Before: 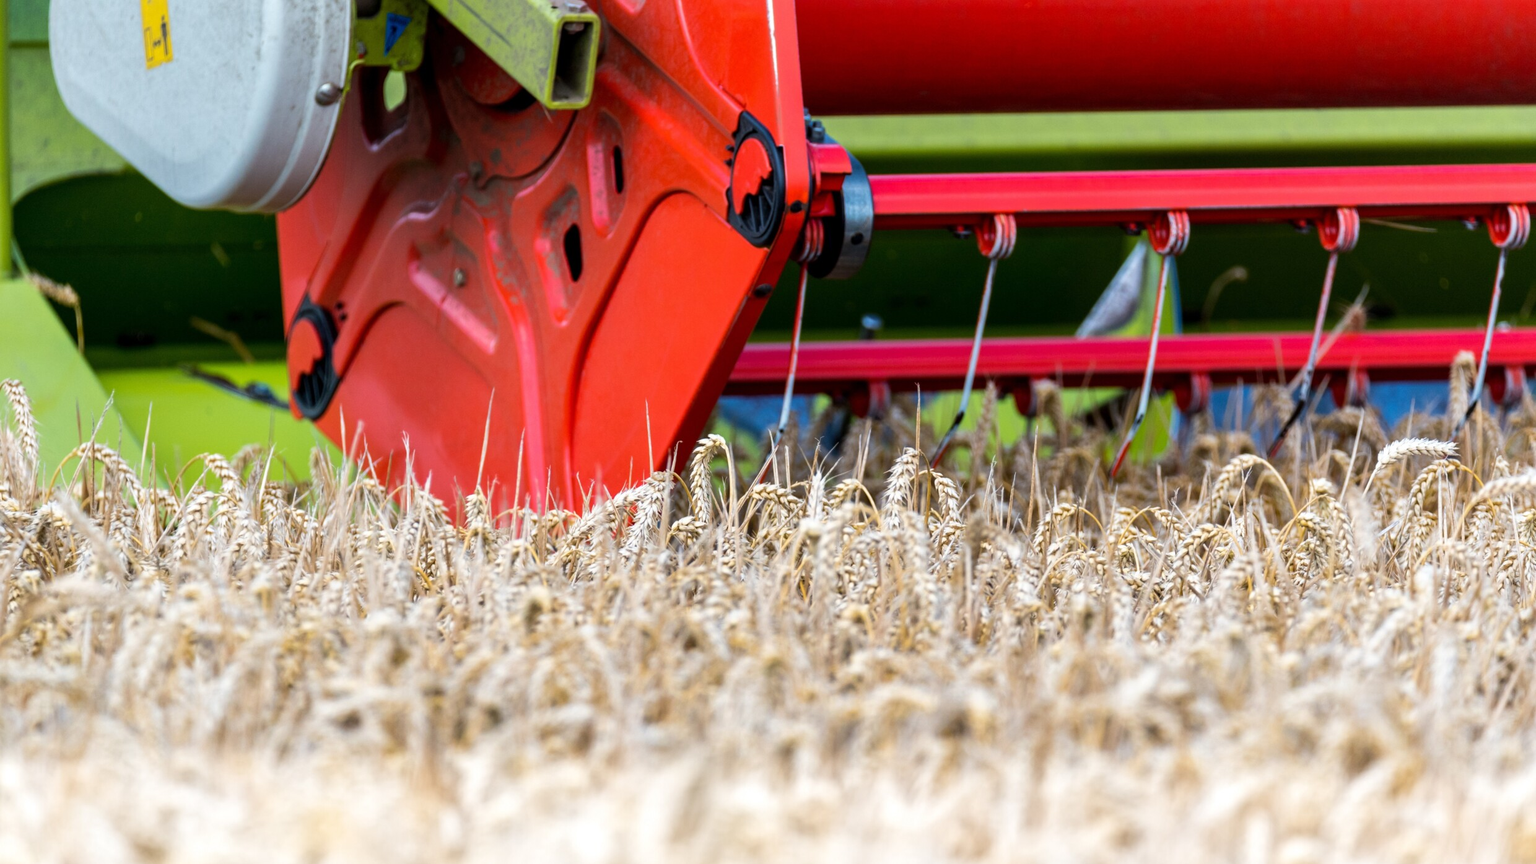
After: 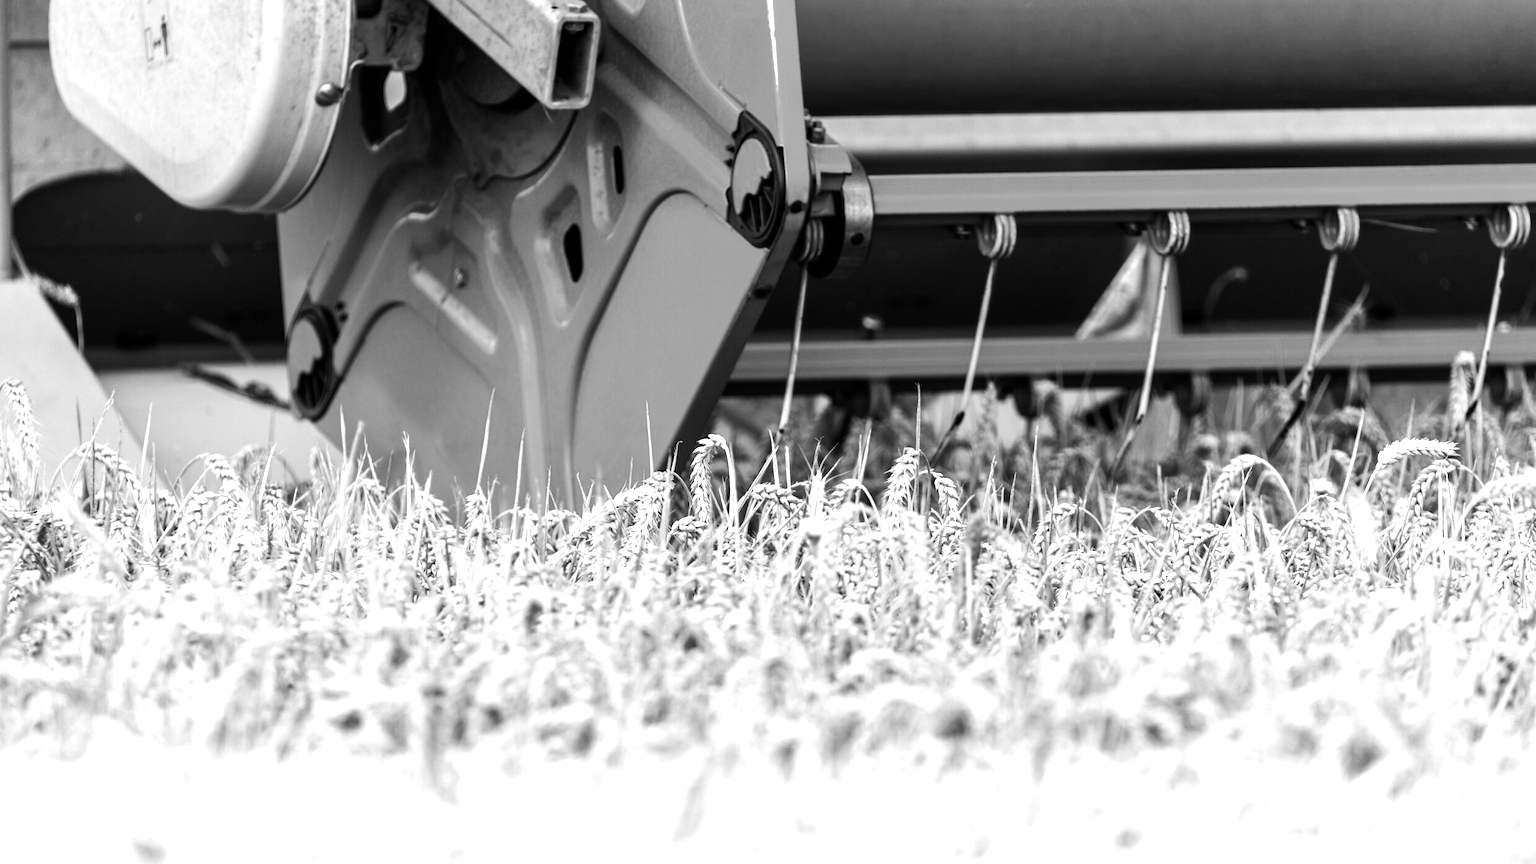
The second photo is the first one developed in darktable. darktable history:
contrast brightness saturation: saturation -0.999
tone equalizer: -8 EV -0.785 EV, -7 EV -0.703 EV, -6 EV -0.615 EV, -5 EV -0.398 EV, -3 EV 0.369 EV, -2 EV 0.6 EV, -1 EV 0.686 EV, +0 EV 0.742 EV, edges refinement/feathering 500, mask exposure compensation -1.57 EV, preserve details no
